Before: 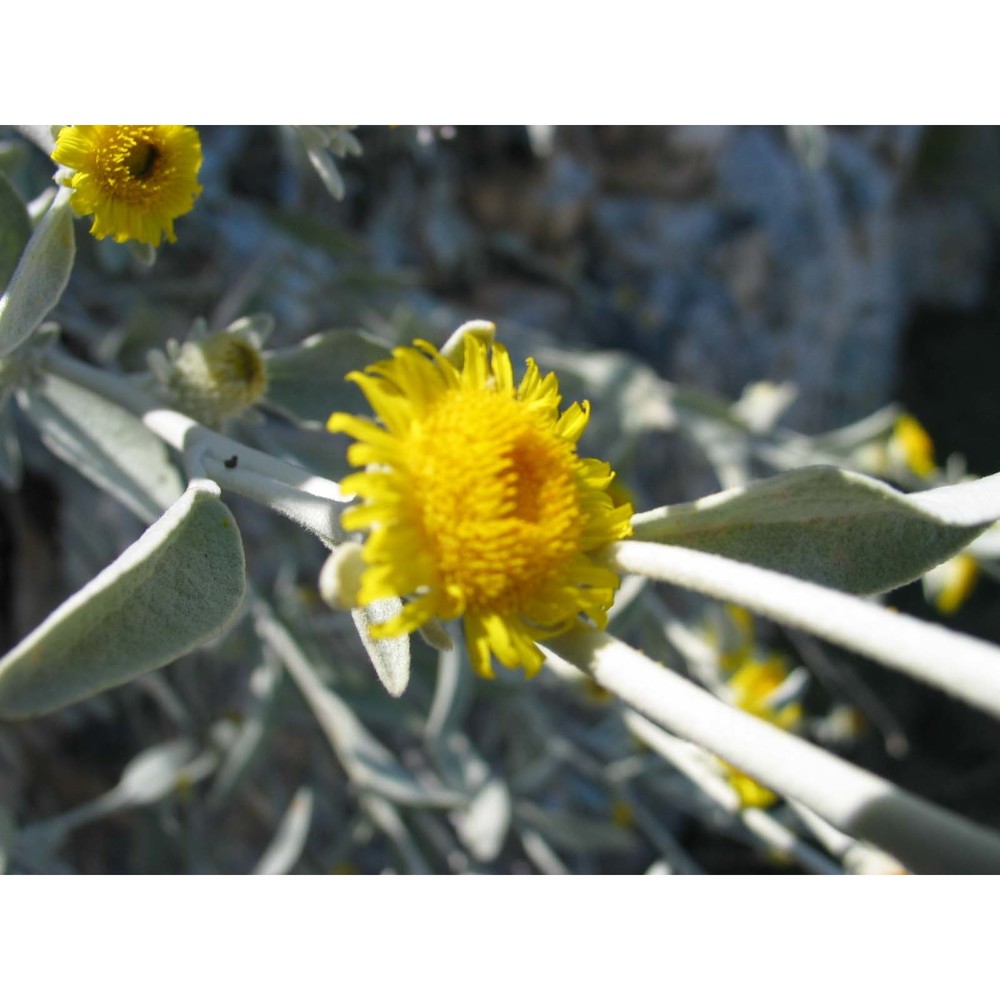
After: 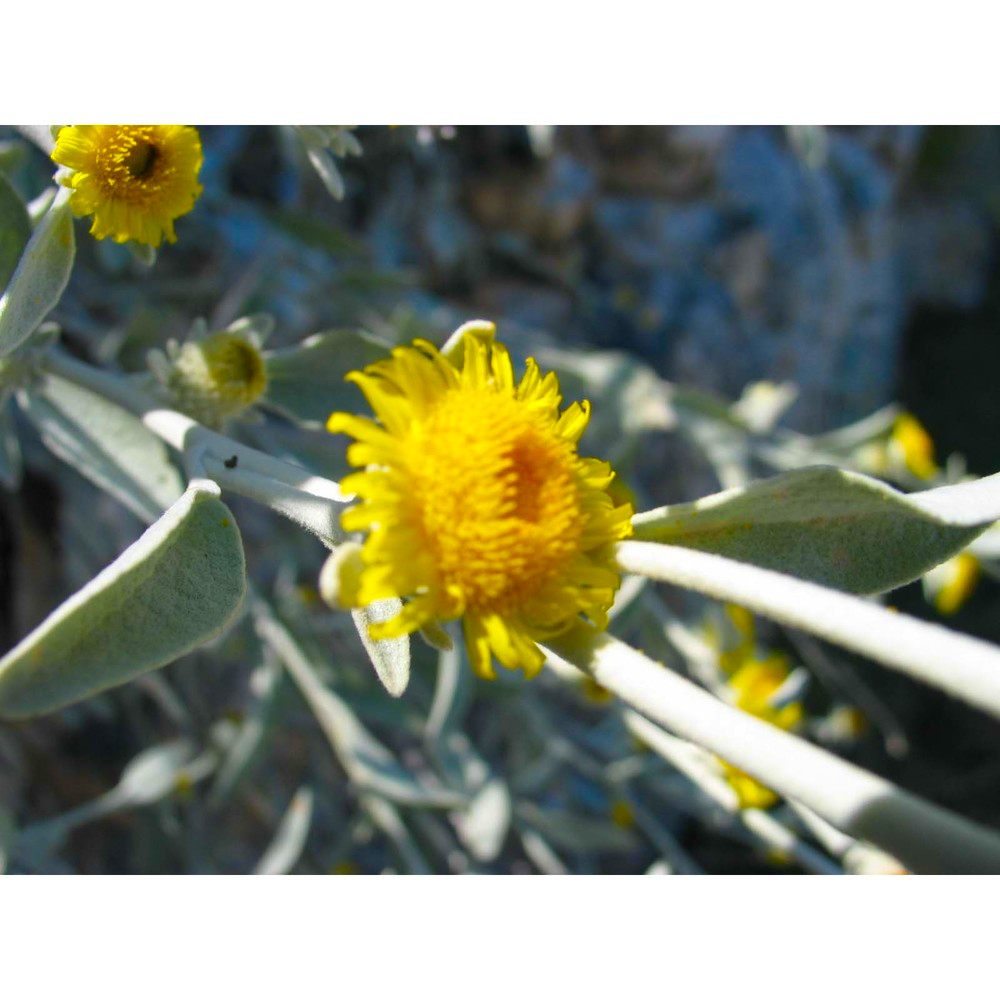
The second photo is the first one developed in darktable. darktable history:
velvia: strength 32.66%, mid-tones bias 0.207
